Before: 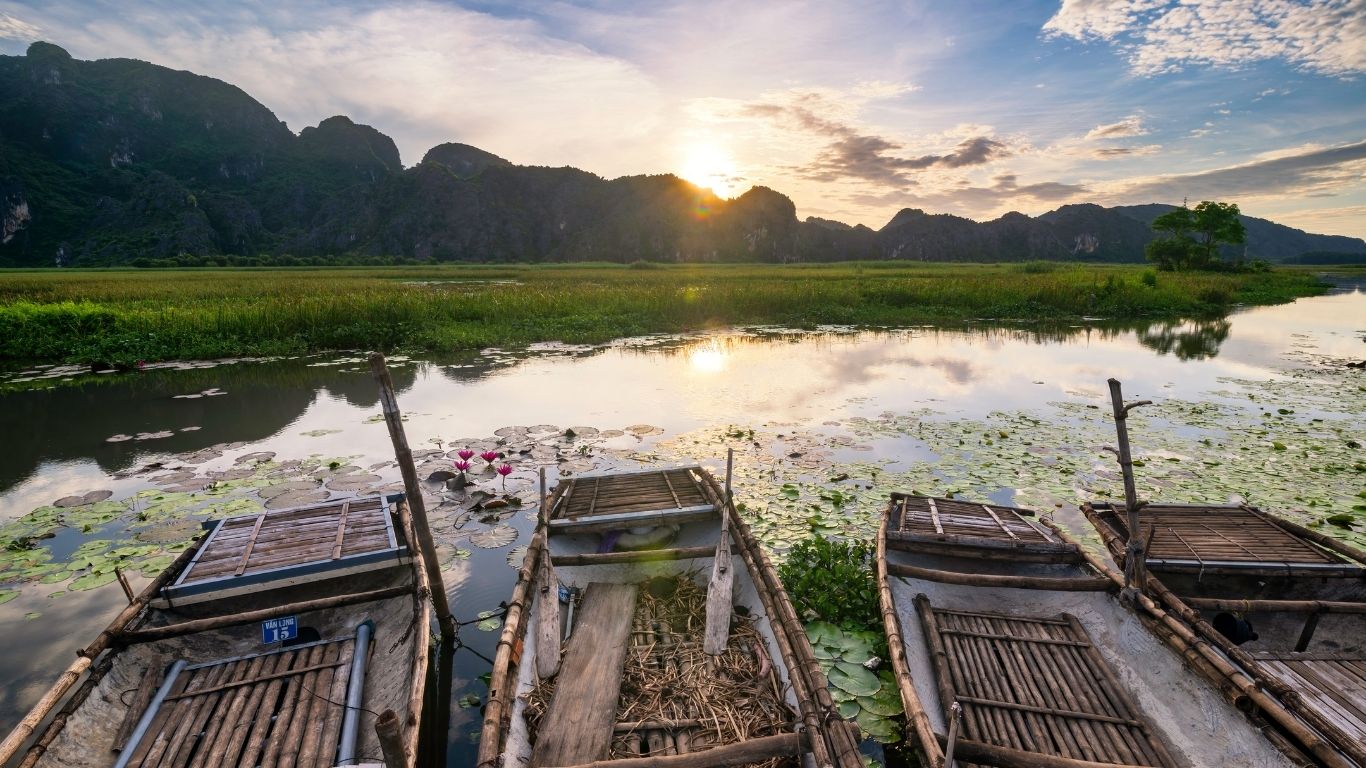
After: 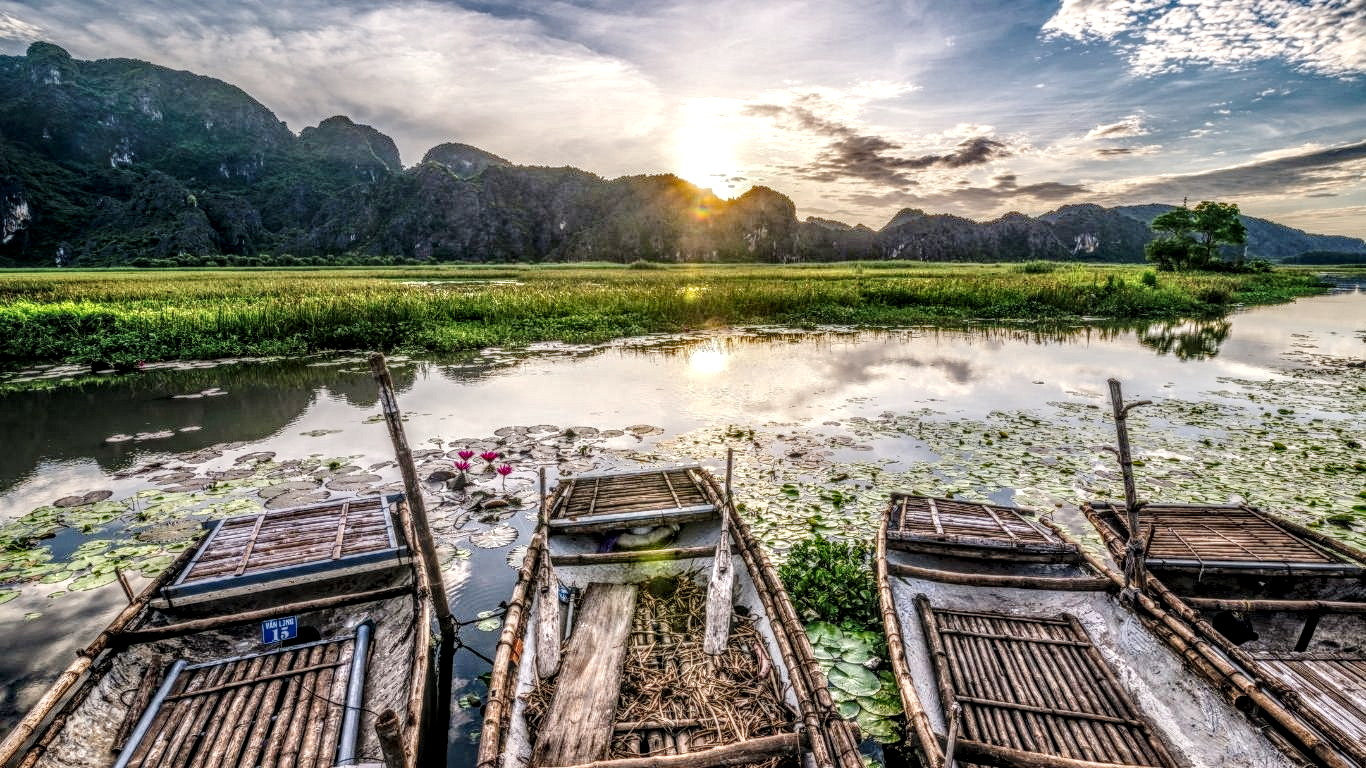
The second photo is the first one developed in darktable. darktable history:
local contrast: highlights 0%, shadows 0%, detail 300%, midtone range 0.3
tone curve: curves: ch0 [(0, 0) (0.003, 0.02) (0.011, 0.023) (0.025, 0.028) (0.044, 0.045) (0.069, 0.063) (0.1, 0.09) (0.136, 0.122) (0.177, 0.166) (0.224, 0.223) (0.277, 0.297) (0.335, 0.384) (0.399, 0.461) (0.468, 0.549) (0.543, 0.632) (0.623, 0.705) (0.709, 0.772) (0.801, 0.844) (0.898, 0.91) (1, 1)], preserve colors none
